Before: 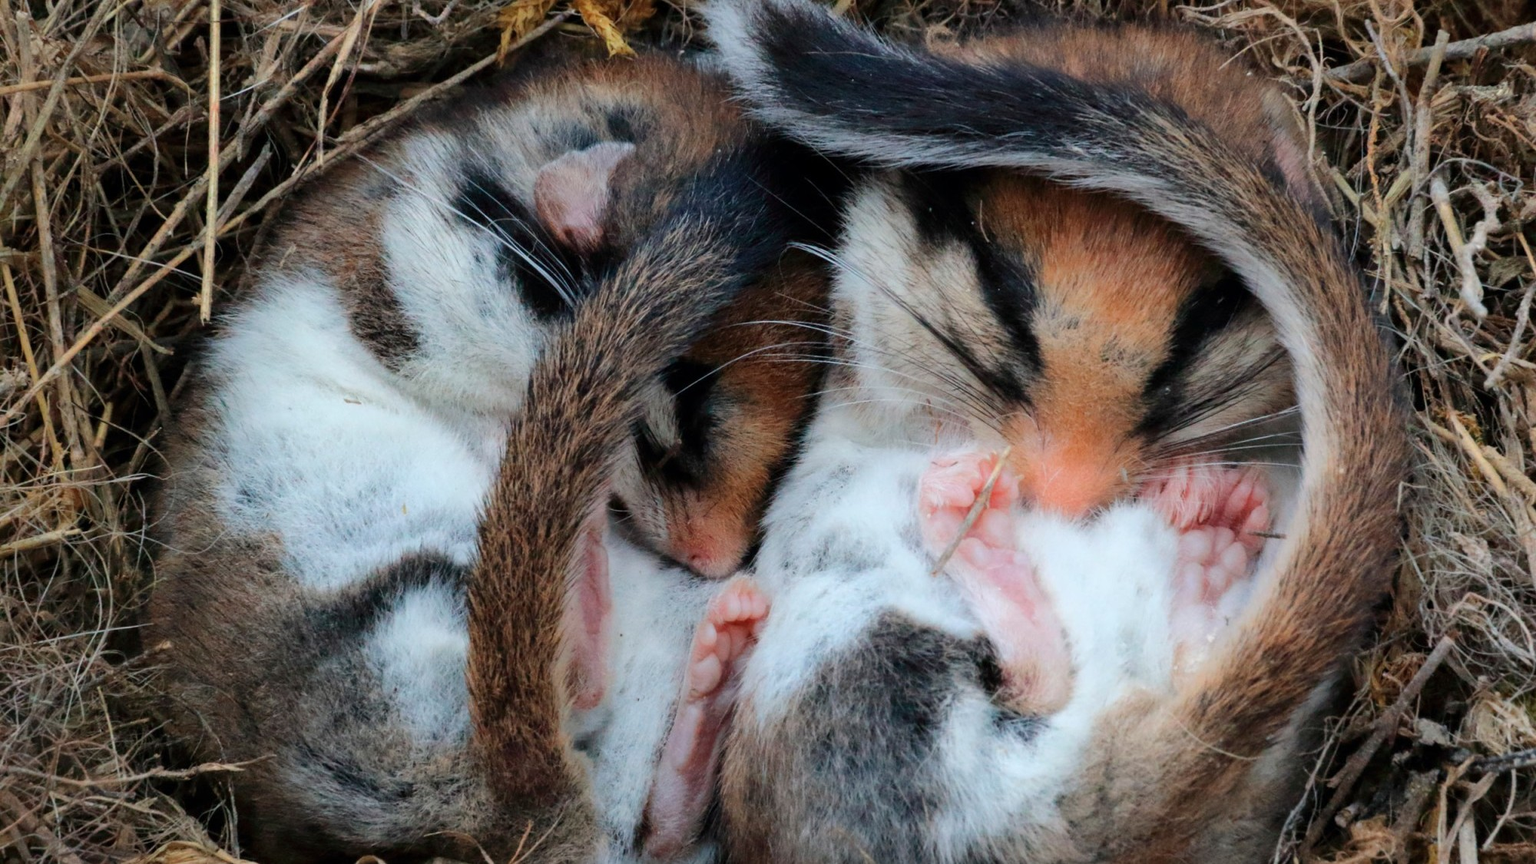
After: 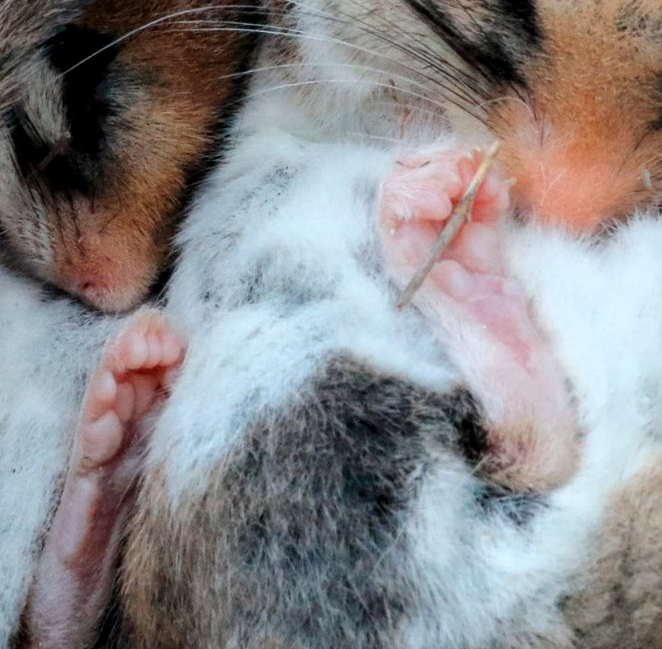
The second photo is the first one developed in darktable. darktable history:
crop: left 40.878%, top 39.176%, right 25.993%, bottom 3.081%
white balance: red 0.978, blue 0.999
local contrast: on, module defaults
